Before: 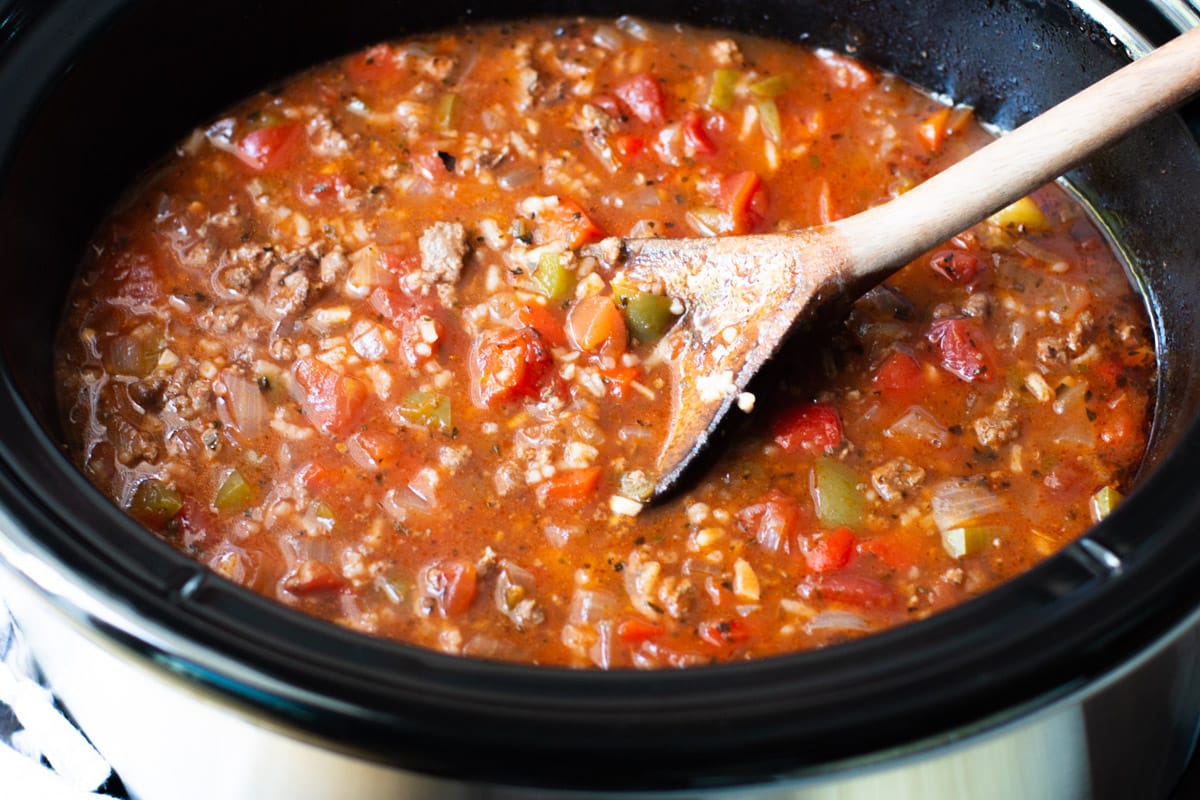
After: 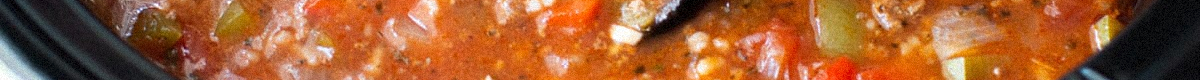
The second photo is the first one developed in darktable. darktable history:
crop and rotate: top 59.084%, bottom 30.916%
grain: mid-tones bias 0%
